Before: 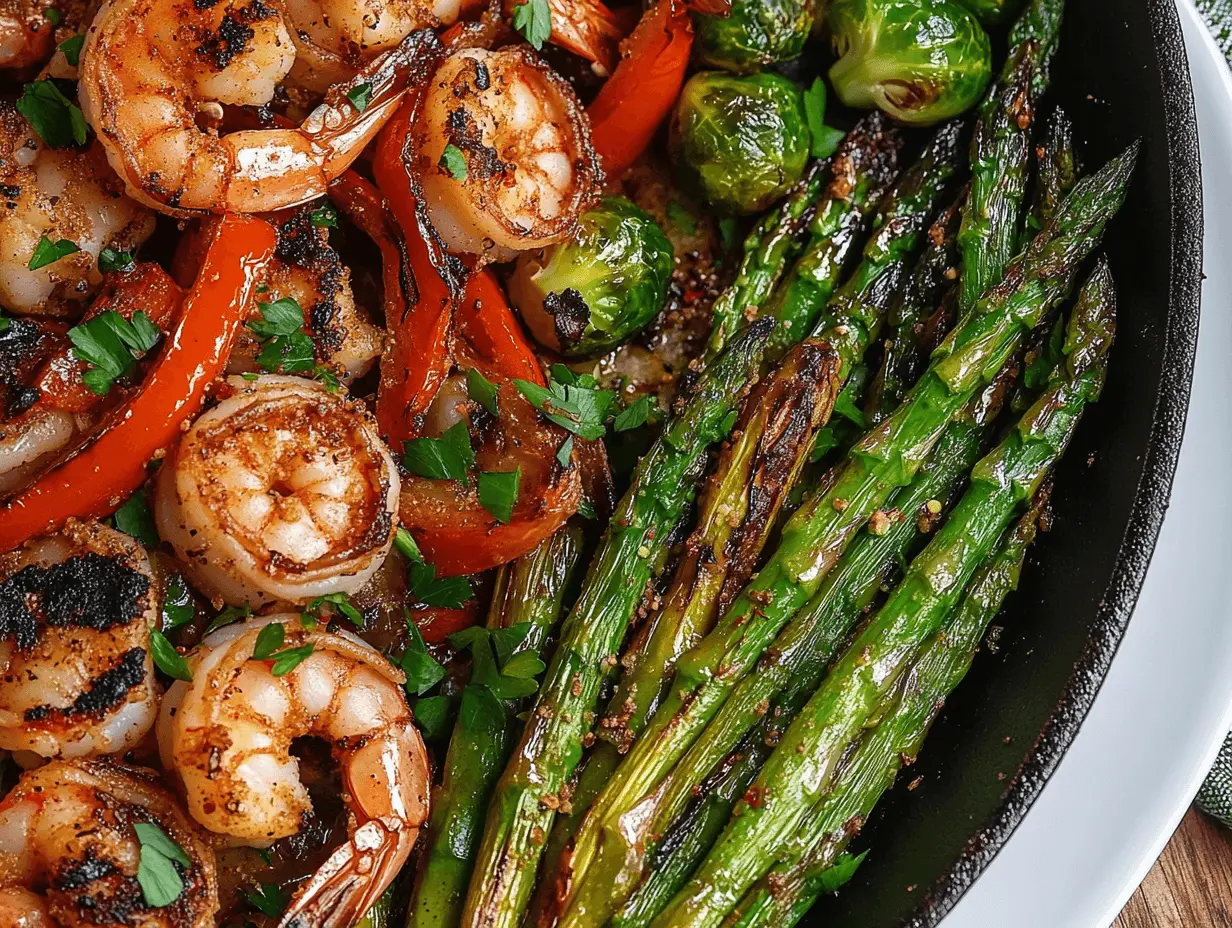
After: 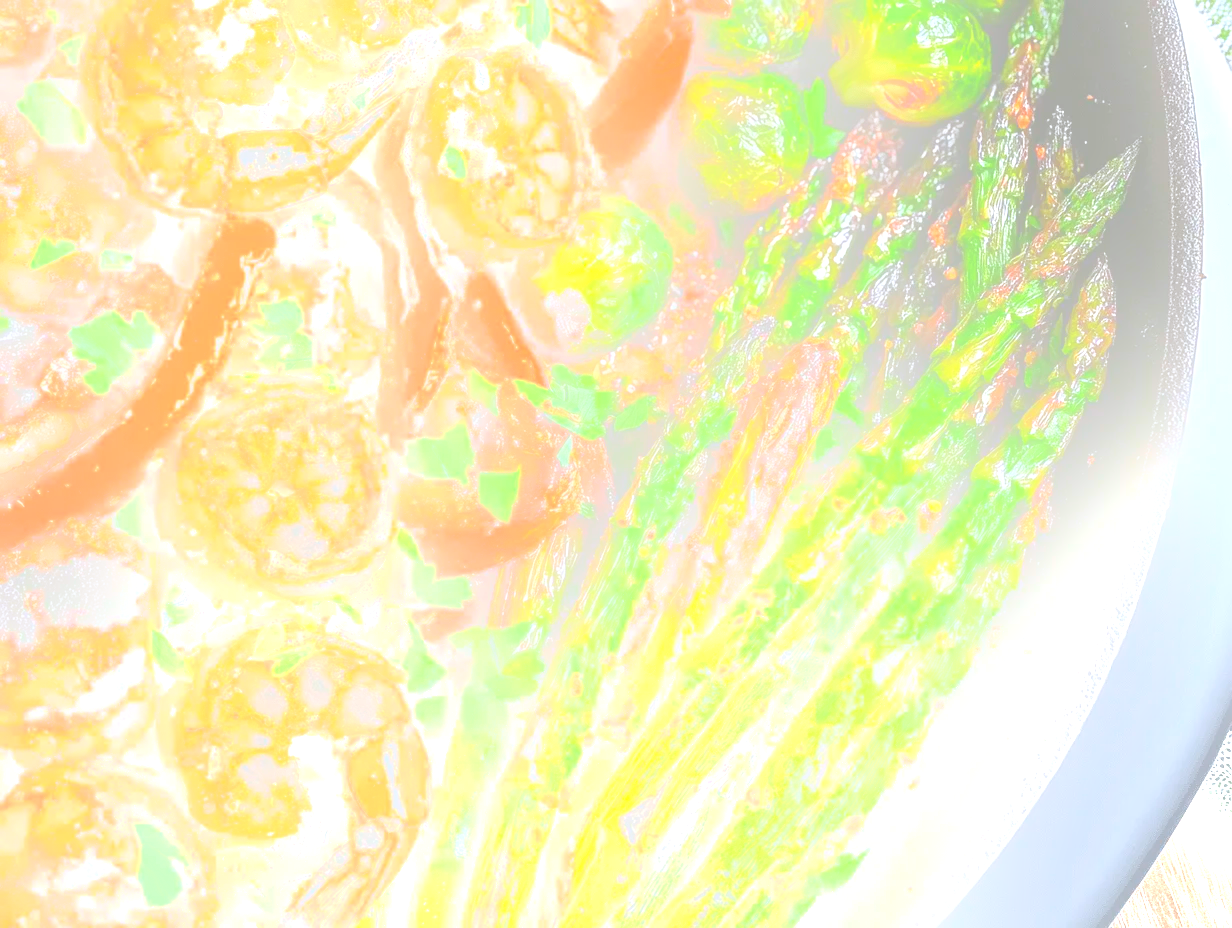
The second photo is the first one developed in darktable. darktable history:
exposure: black level correction 0, exposure 1.2 EV, compensate exposure bias true, compensate highlight preservation false
bloom: size 25%, threshold 5%, strength 90%
white balance: red 0.983, blue 1.036
